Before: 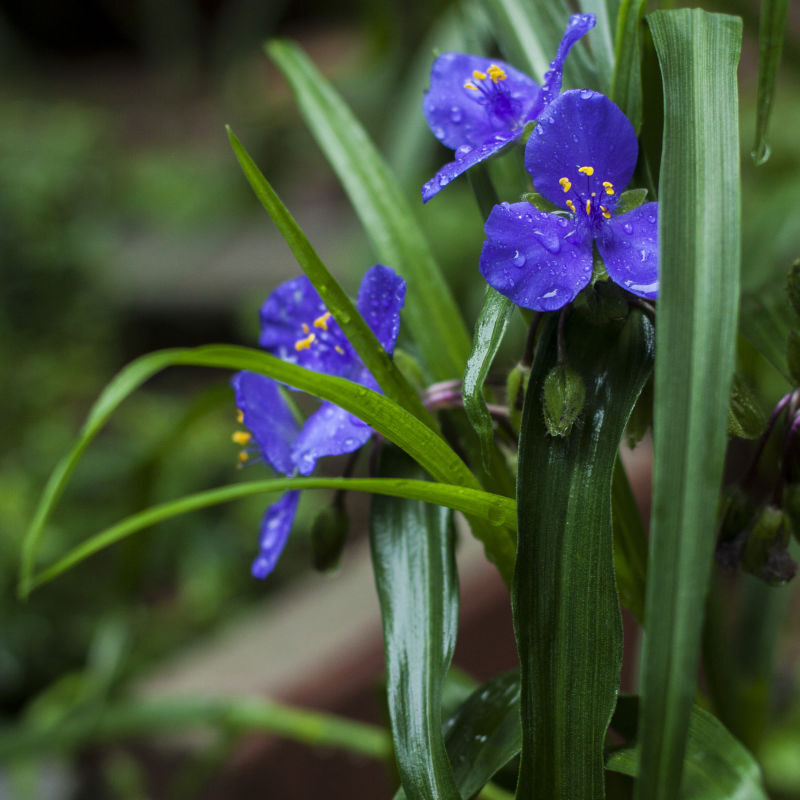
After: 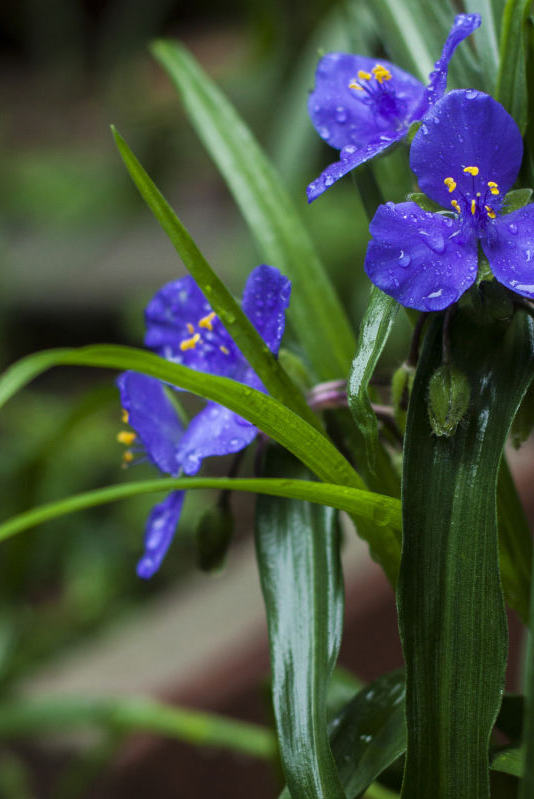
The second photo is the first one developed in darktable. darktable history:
crop and rotate: left 14.438%, right 18.759%
